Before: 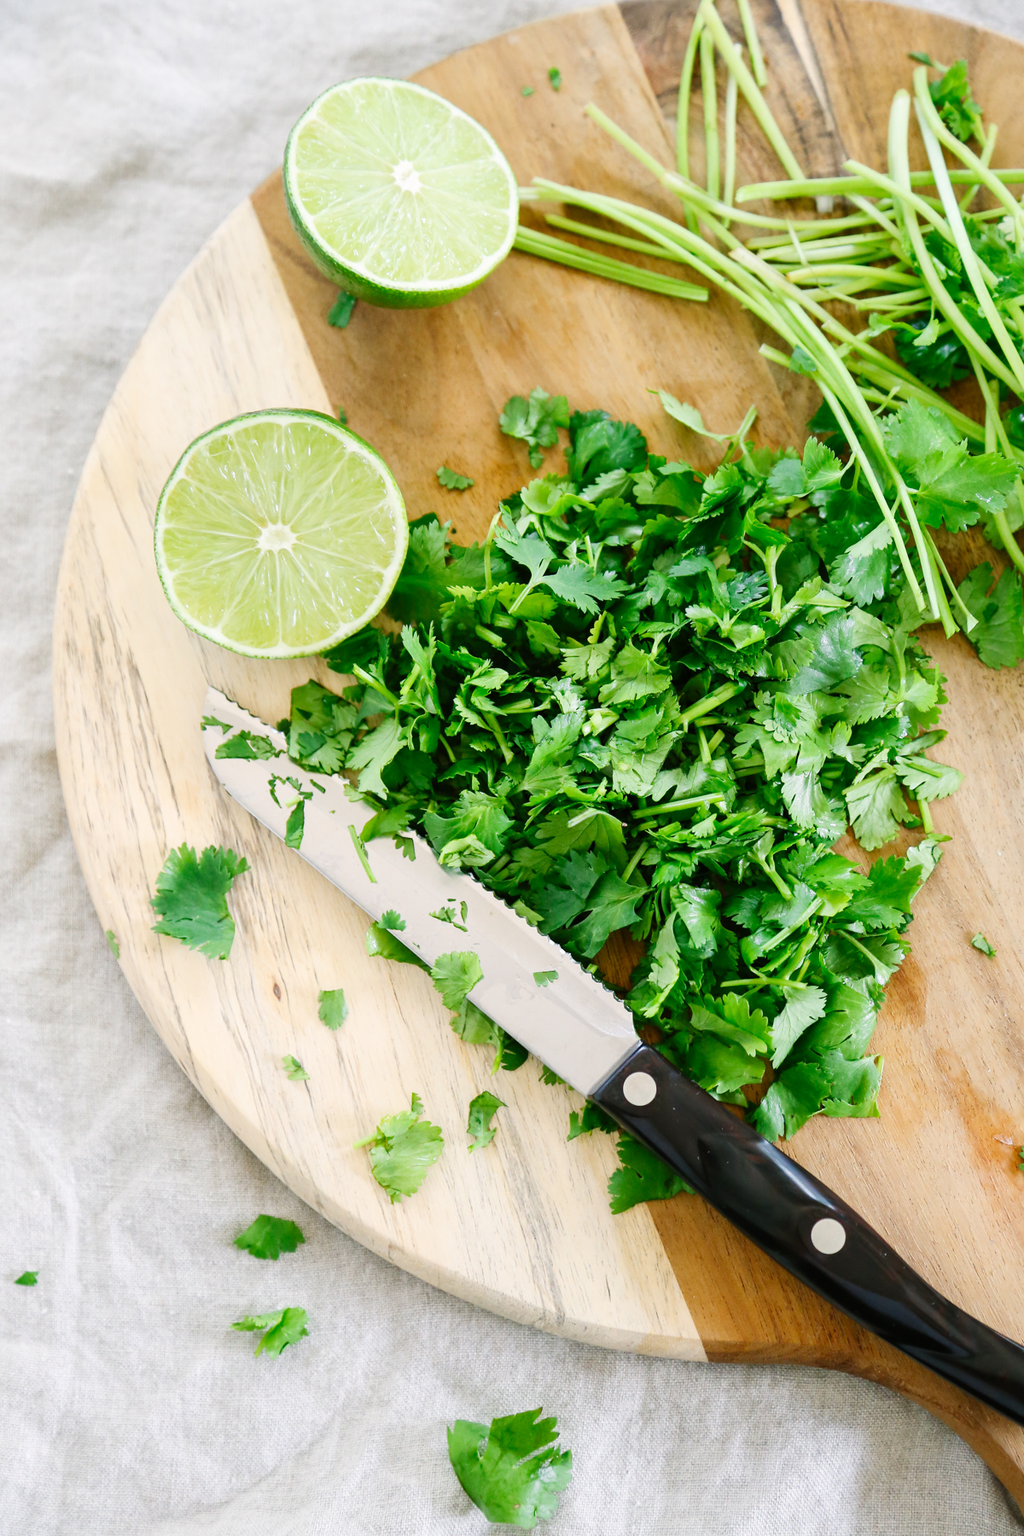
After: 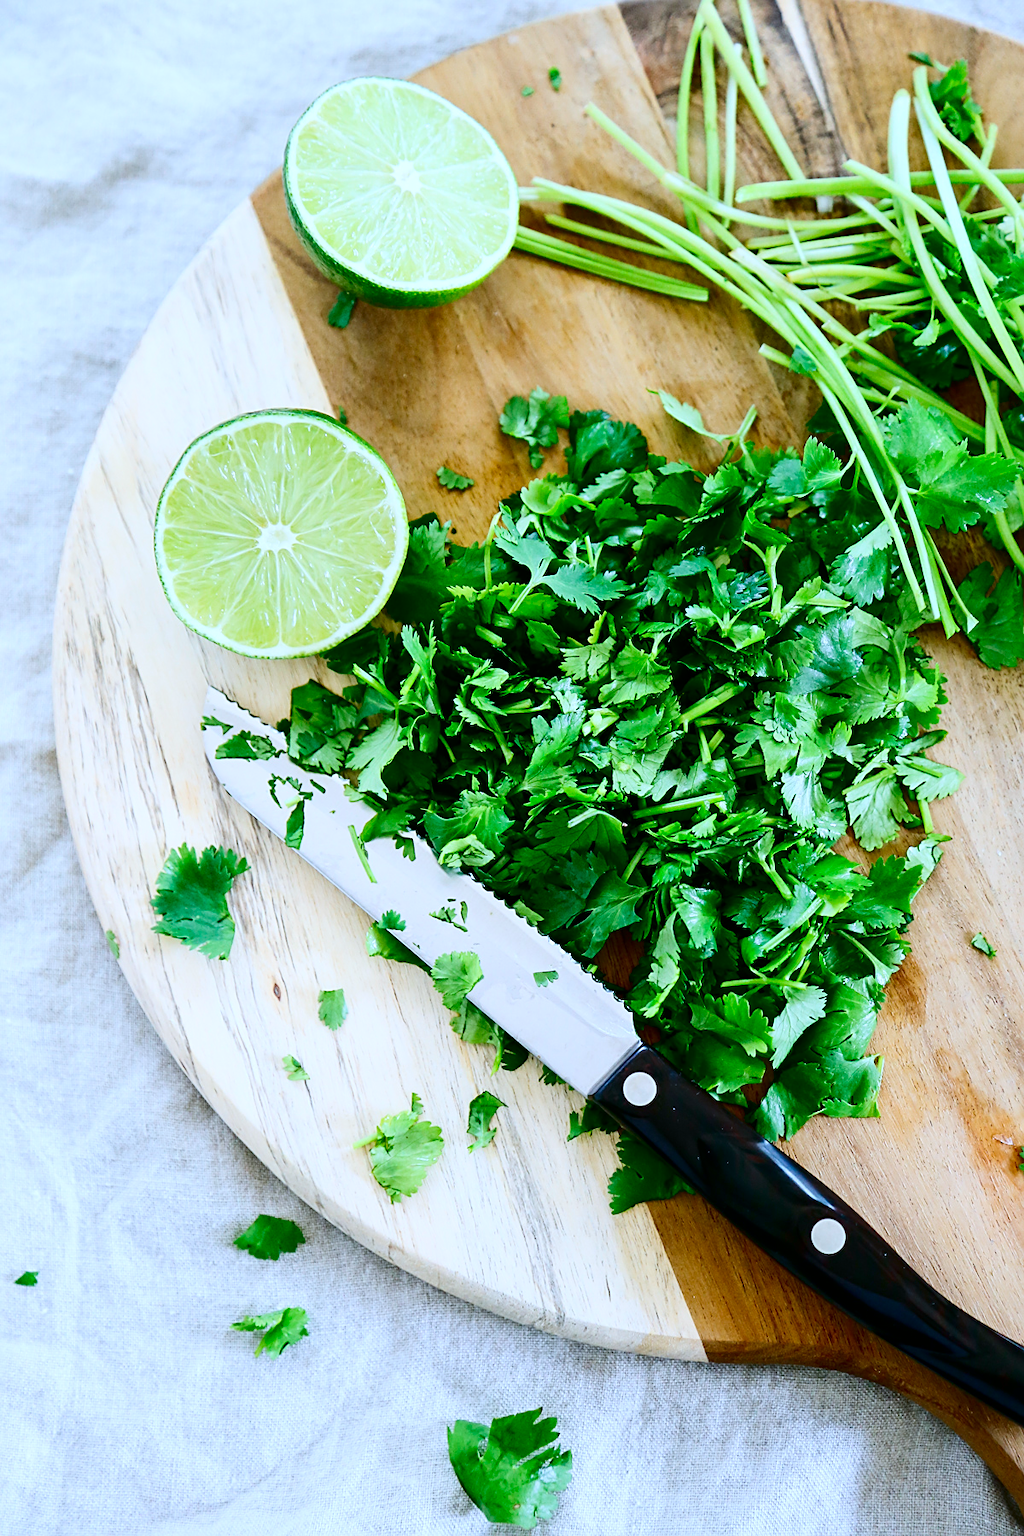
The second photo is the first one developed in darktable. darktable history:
contrast brightness saturation: contrast 0.222, brightness -0.184, saturation 0.232
color calibration: x 0.381, y 0.391, temperature 4089.59 K
sharpen: on, module defaults
